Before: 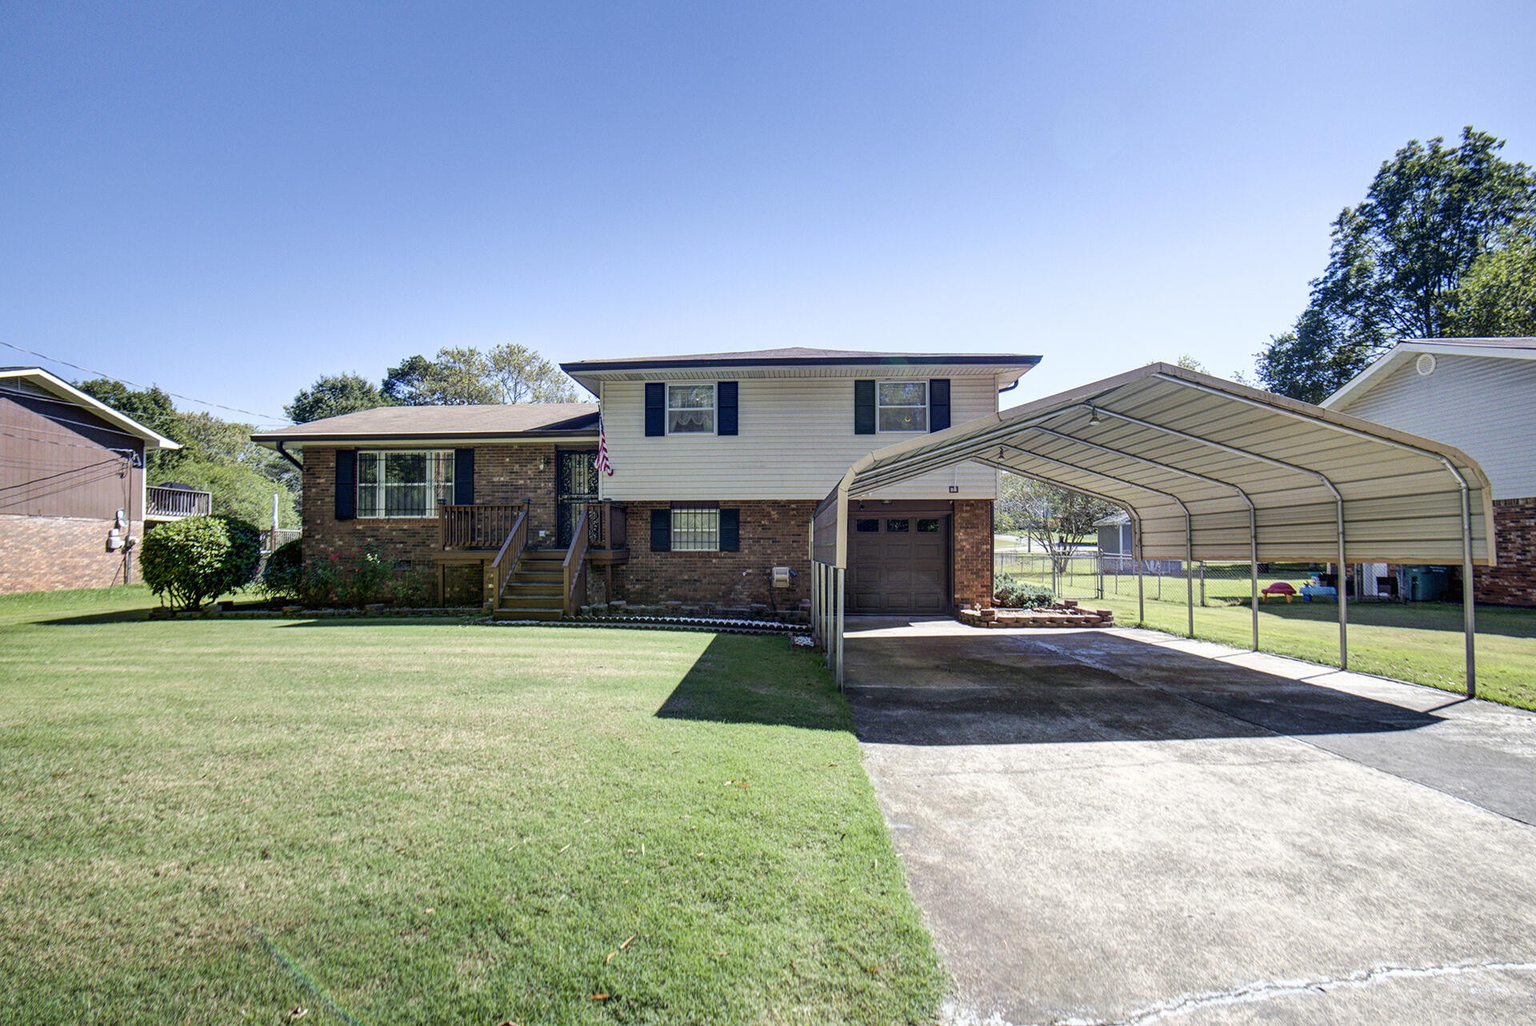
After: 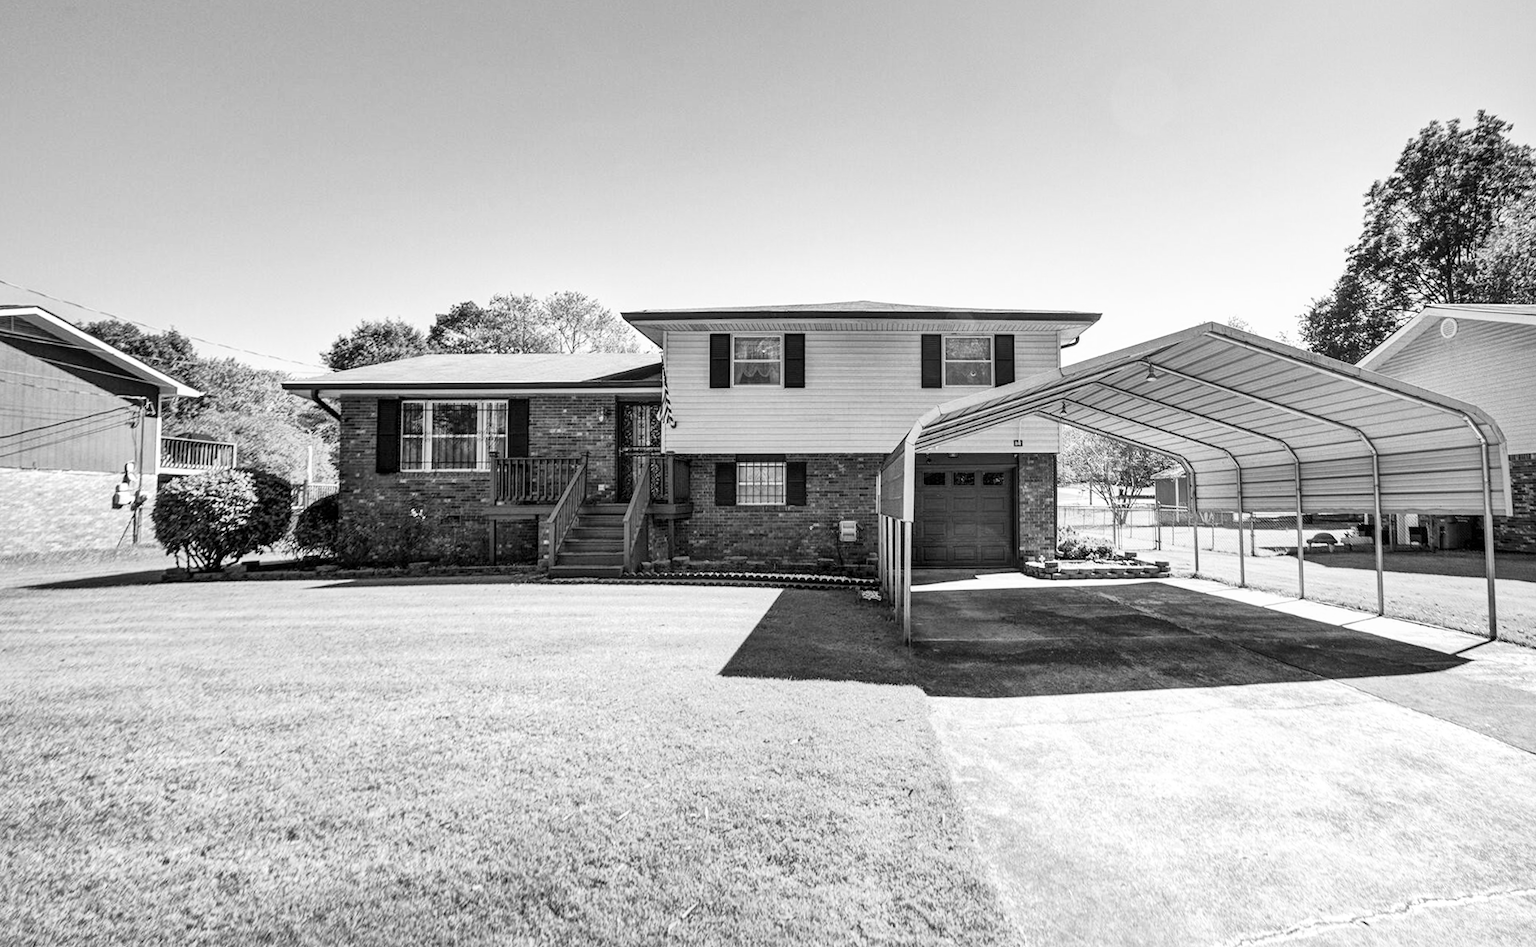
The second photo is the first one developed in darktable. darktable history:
velvia: strength 56%
monochrome: on, module defaults
rotate and perspective: rotation -0.013°, lens shift (vertical) -0.027, lens shift (horizontal) 0.178, crop left 0.016, crop right 0.989, crop top 0.082, crop bottom 0.918
local contrast: mode bilateral grid, contrast 20, coarseness 50, detail 141%, midtone range 0.2
tone equalizer: on, module defaults
contrast brightness saturation: contrast 0.2, brightness 0.2, saturation 0.8
